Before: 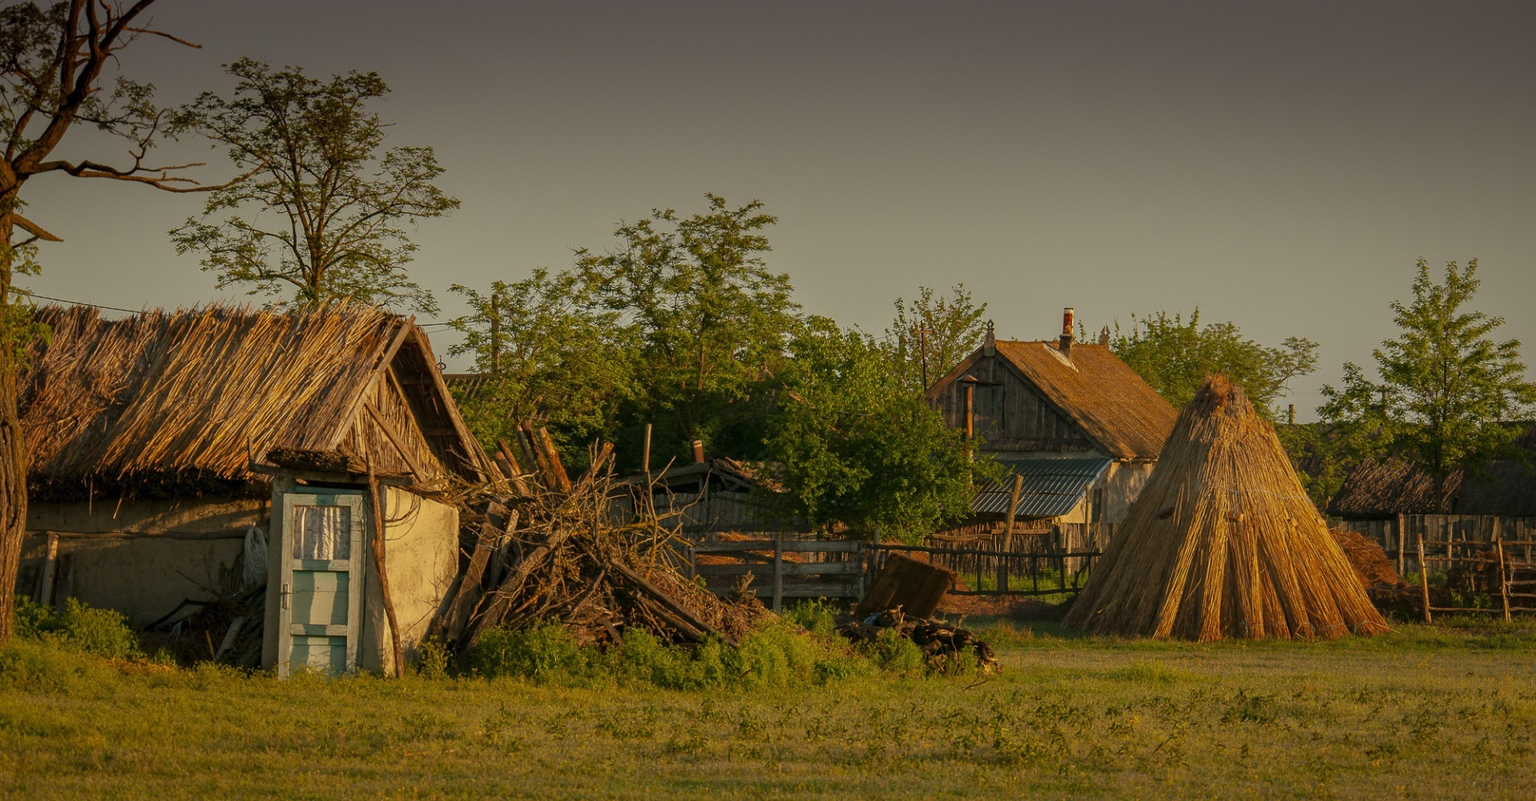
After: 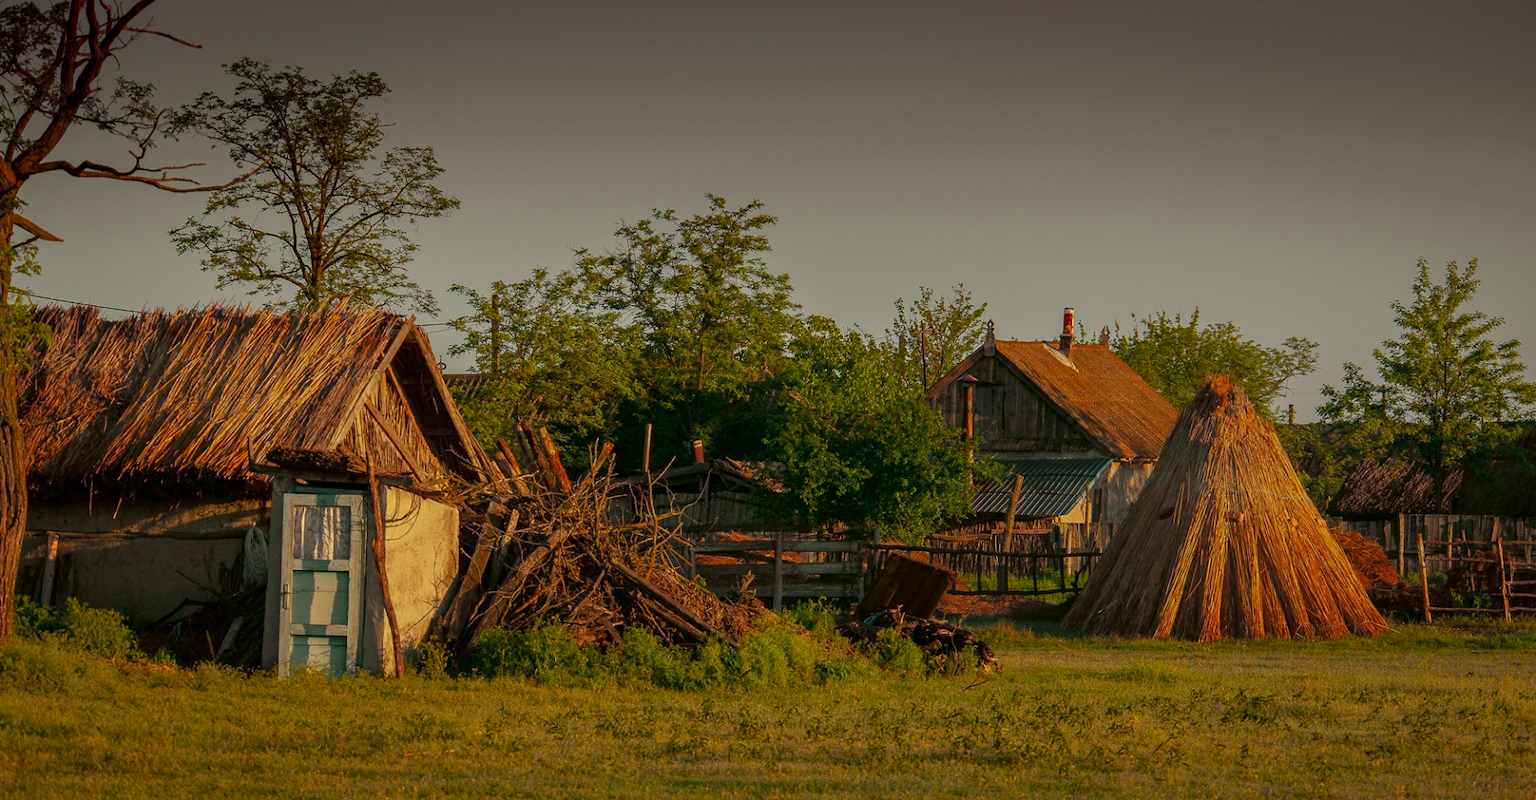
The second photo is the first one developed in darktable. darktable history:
tone curve: curves: ch0 [(0, 0) (0.059, 0.027) (0.162, 0.125) (0.304, 0.279) (0.547, 0.532) (0.828, 0.815) (1, 0.983)]; ch1 [(0, 0) (0.23, 0.166) (0.34, 0.308) (0.371, 0.337) (0.429, 0.411) (0.477, 0.462) (0.499, 0.498) (0.529, 0.537) (0.559, 0.582) (0.743, 0.798) (1, 1)]; ch2 [(0, 0) (0.431, 0.414) (0.498, 0.503) (0.524, 0.528) (0.568, 0.546) (0.6, 0.597) (0.634, 0.645) (0.728, 0.742) (1, 1)], color space Lab, independent channels, preserve colors none
